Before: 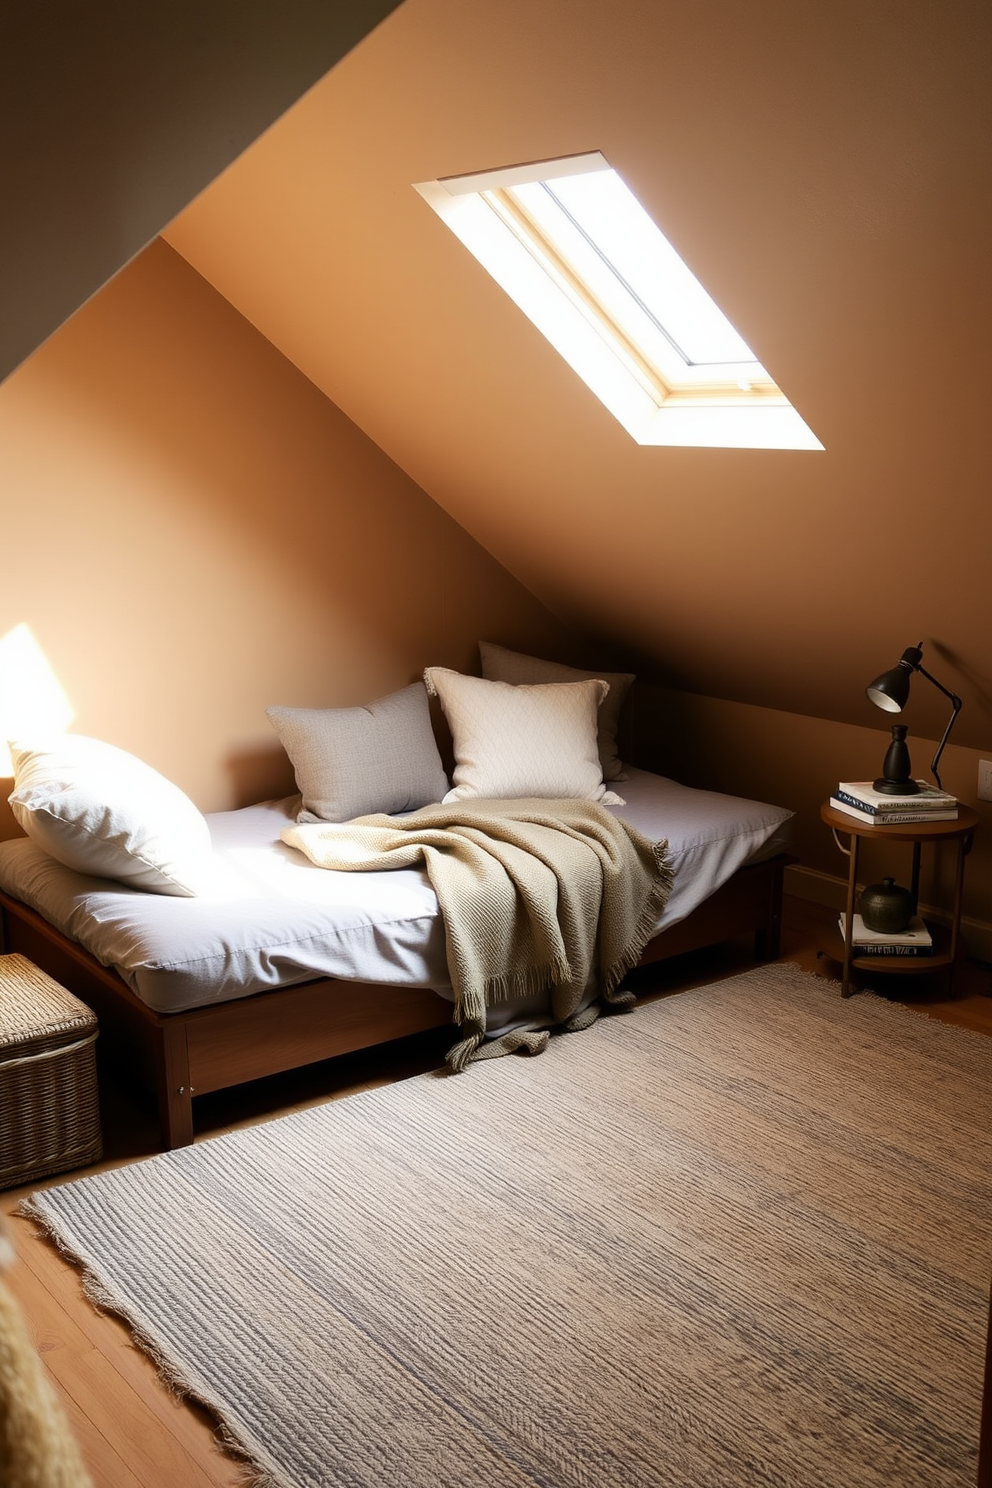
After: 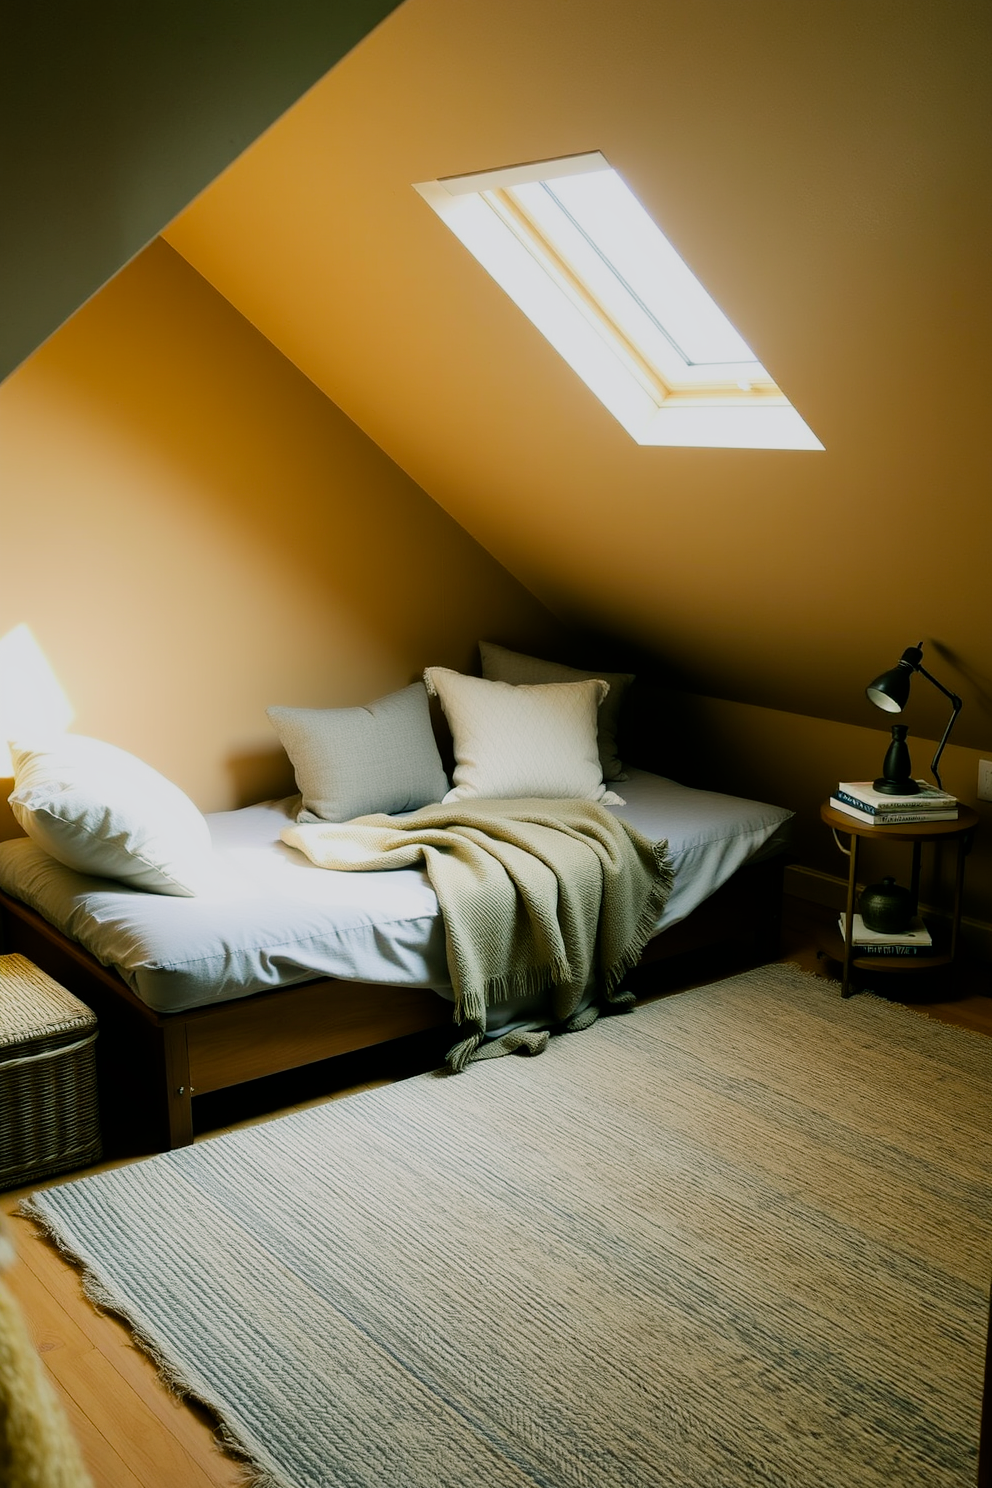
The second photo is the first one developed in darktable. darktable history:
filmic rgb: black relative exposure -8.02 EV, white relative exposure 3.83 EV, threshold 5.97 EV, hardness 4.3, enable highlight reconstruction true
color balance rgb: power › chroma 2.128%, power › hue 165.57°, perceptual saturation grading › global saturation 31.104%
